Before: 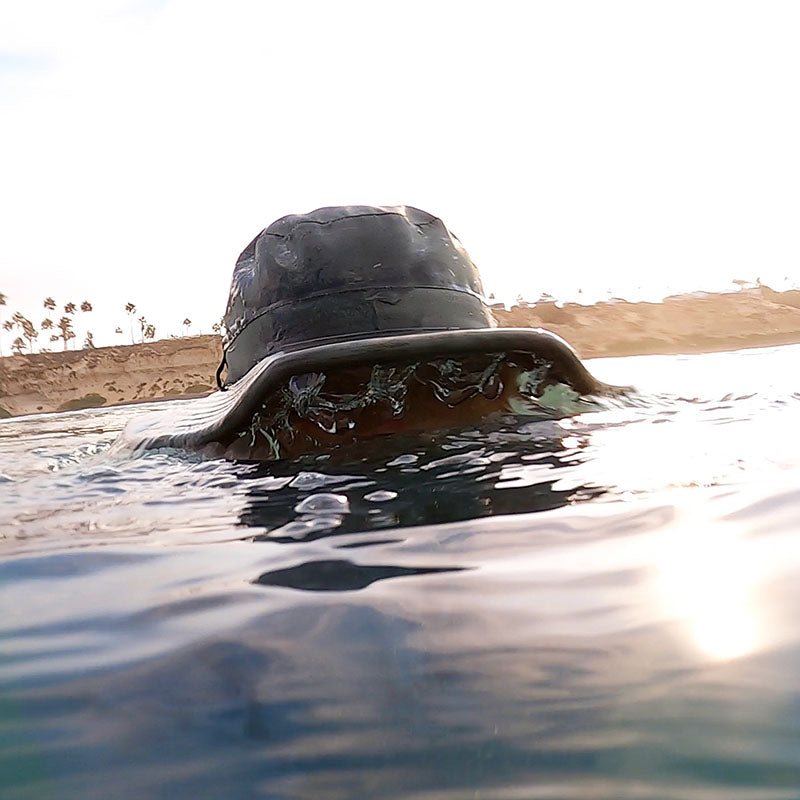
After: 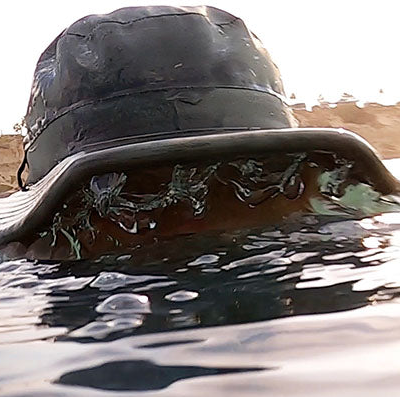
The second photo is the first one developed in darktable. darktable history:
crop: left 24.993%, top 25.021%, right 24.896%, bottom 25.34%
